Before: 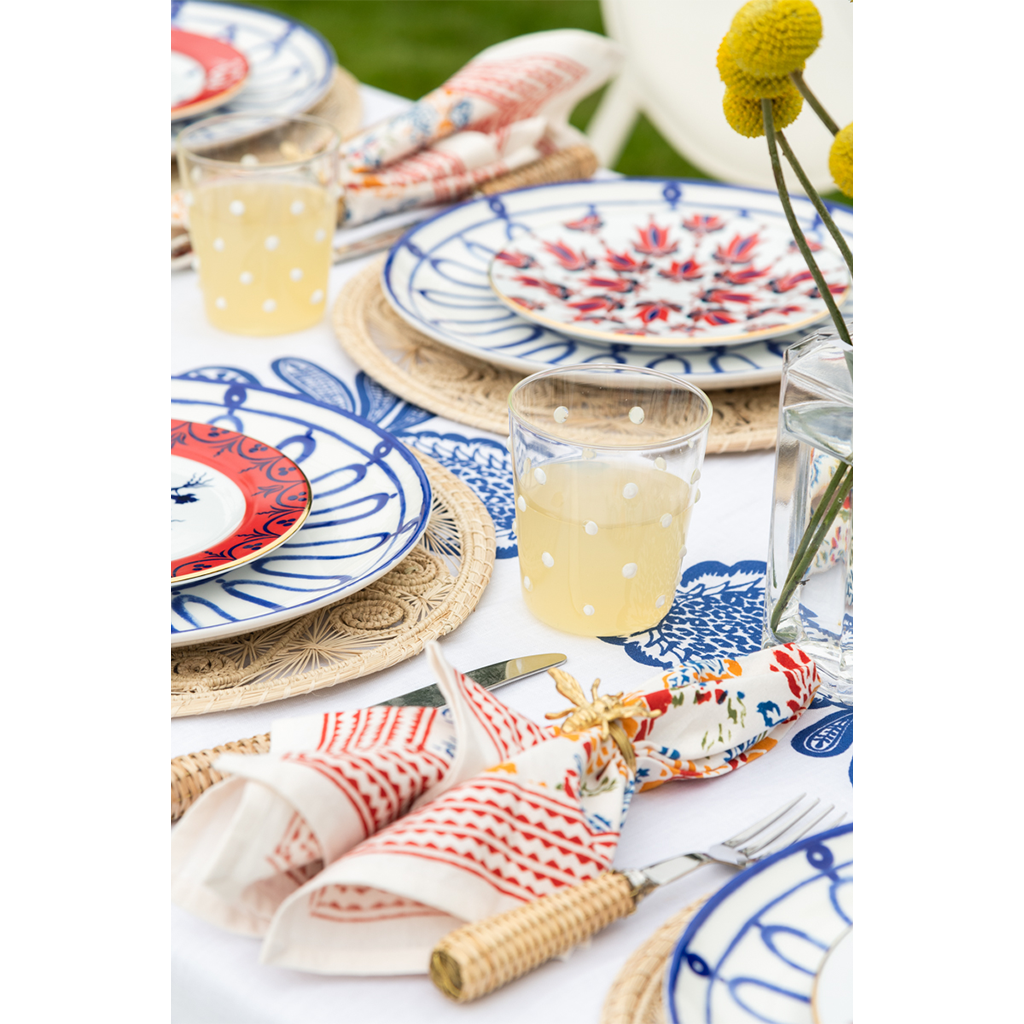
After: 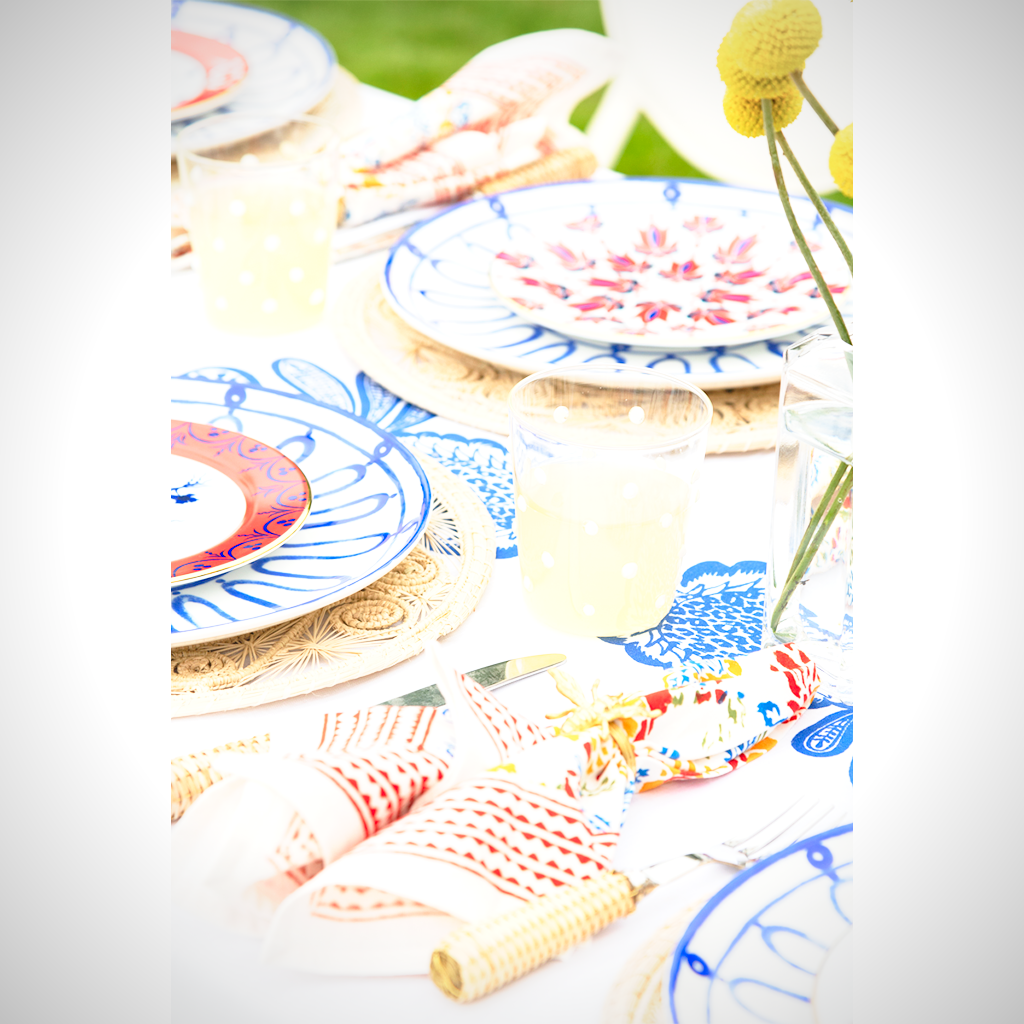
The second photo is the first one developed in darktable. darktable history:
levels: levels [0, 0.397, 0.955]
exposure: exposure 0.556 EV, compensate highlight preservation false
base curve: curves: ch0 [(0, 0) (0.088, 0.125) (0.176, 0.251) (0.354, 0.501) (0.613, 0.749) (1, 0.877)], preserve colors none
vignetting: fall-off radius 60.65%
